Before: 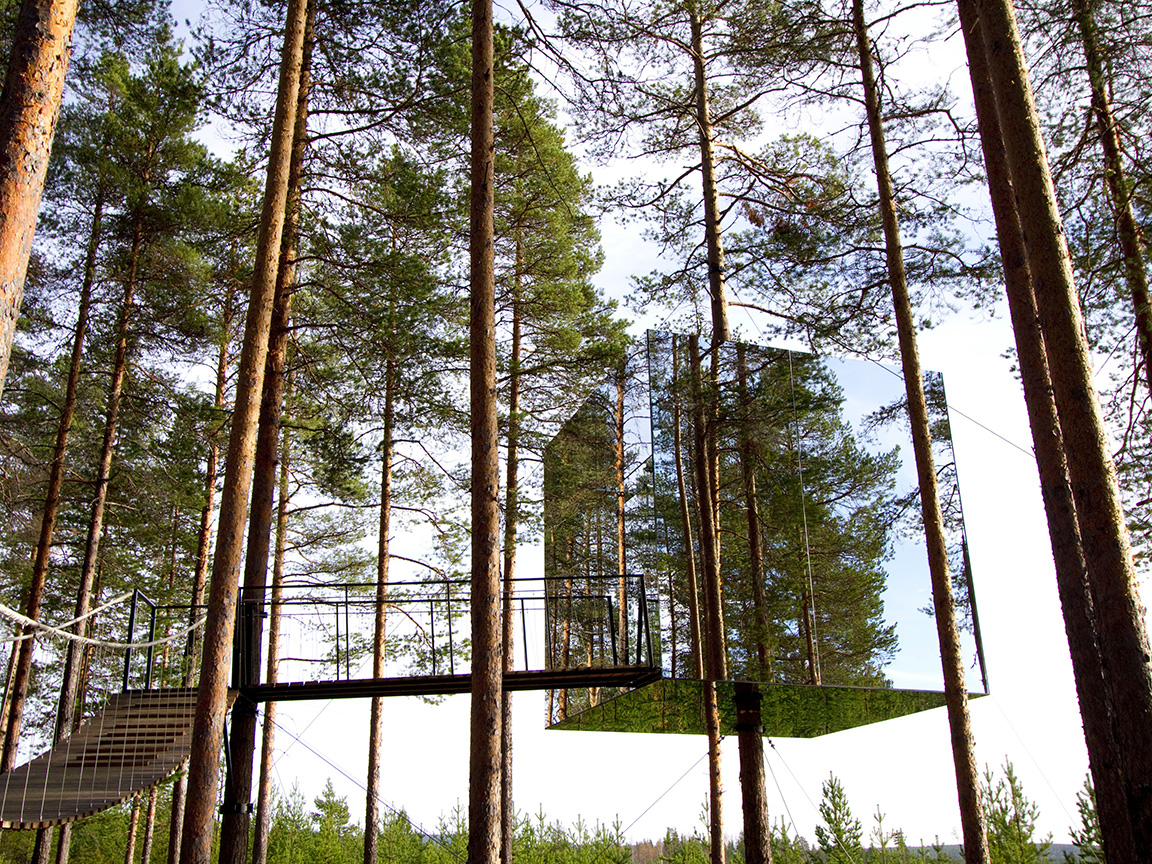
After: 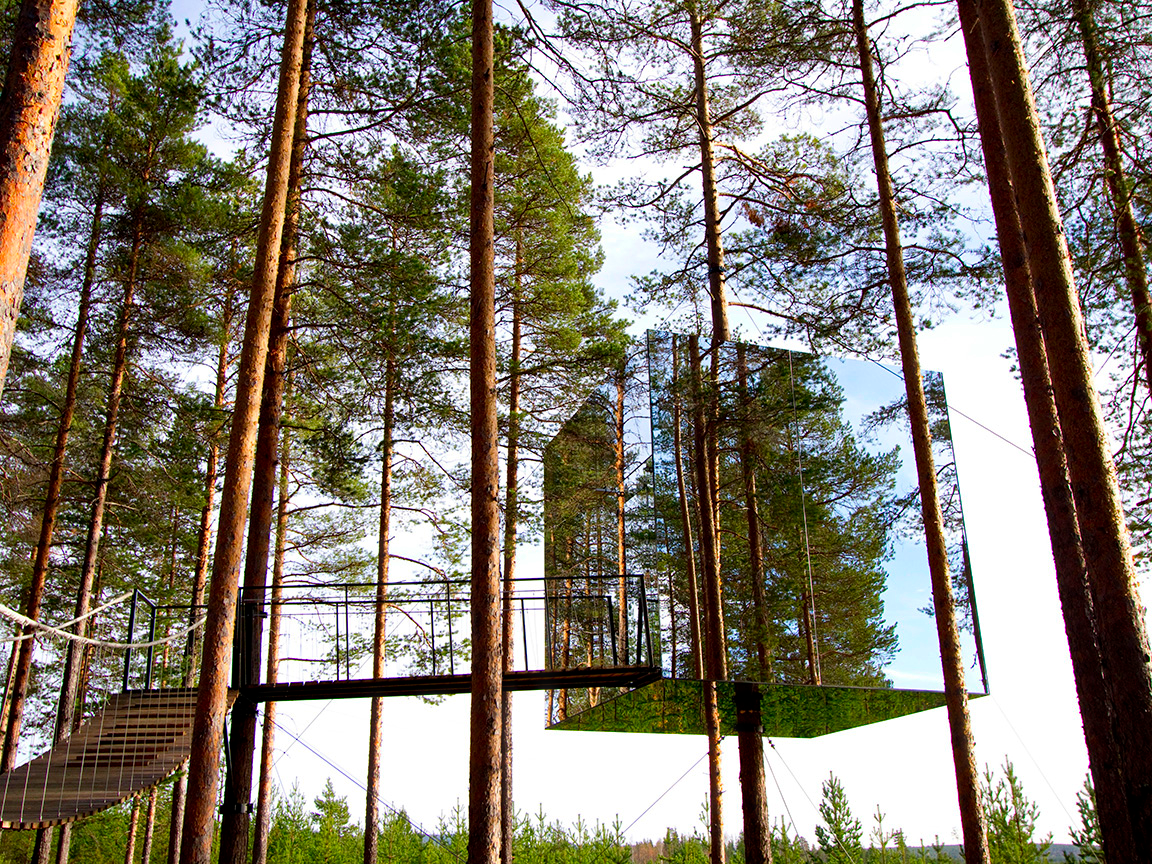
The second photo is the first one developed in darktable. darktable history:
haze removal: strength 0.29, distance 0.25, compatibility mode true, adaptive false
contrast brightness saturation: saturation 0.13
